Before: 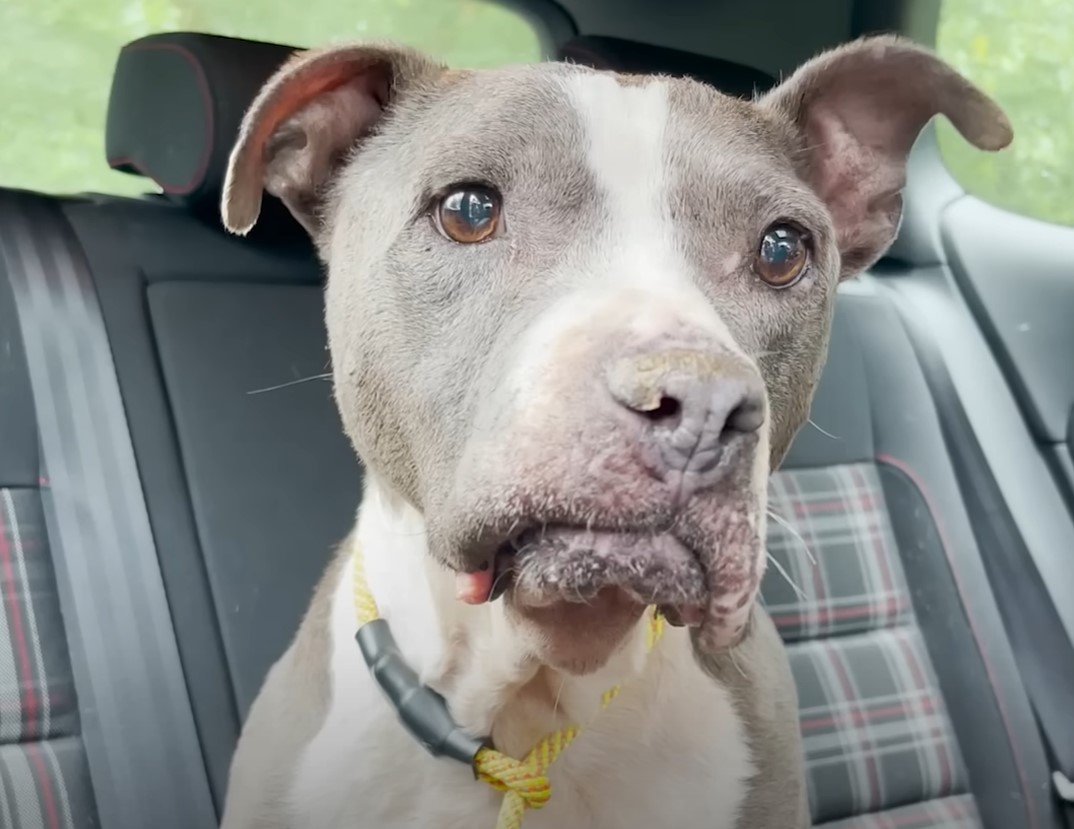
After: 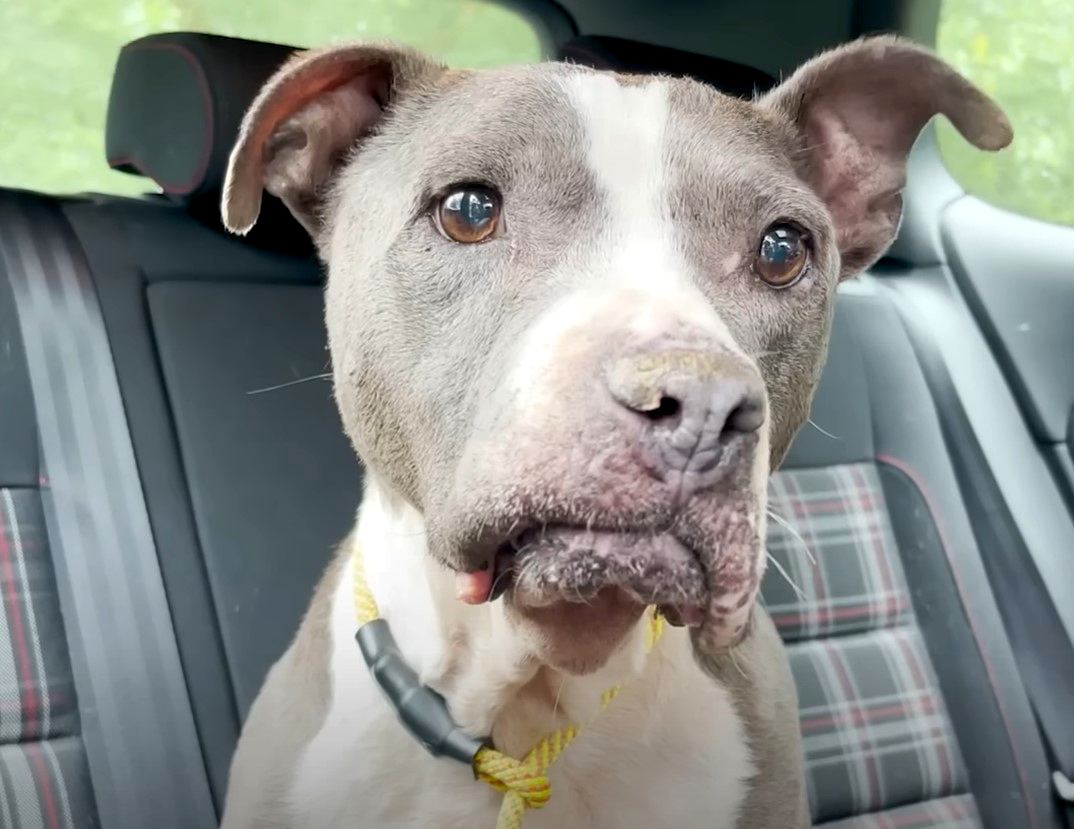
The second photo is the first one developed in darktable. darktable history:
color balance rgb: global offset › luminance -0.482%, linear chroma grading › shadows -2.846%, linear chroma grading › highlights -2.991%, perceptual saturation grading › global saturation -12.143%, global vibrance 35.347%, contrast 10.207%
